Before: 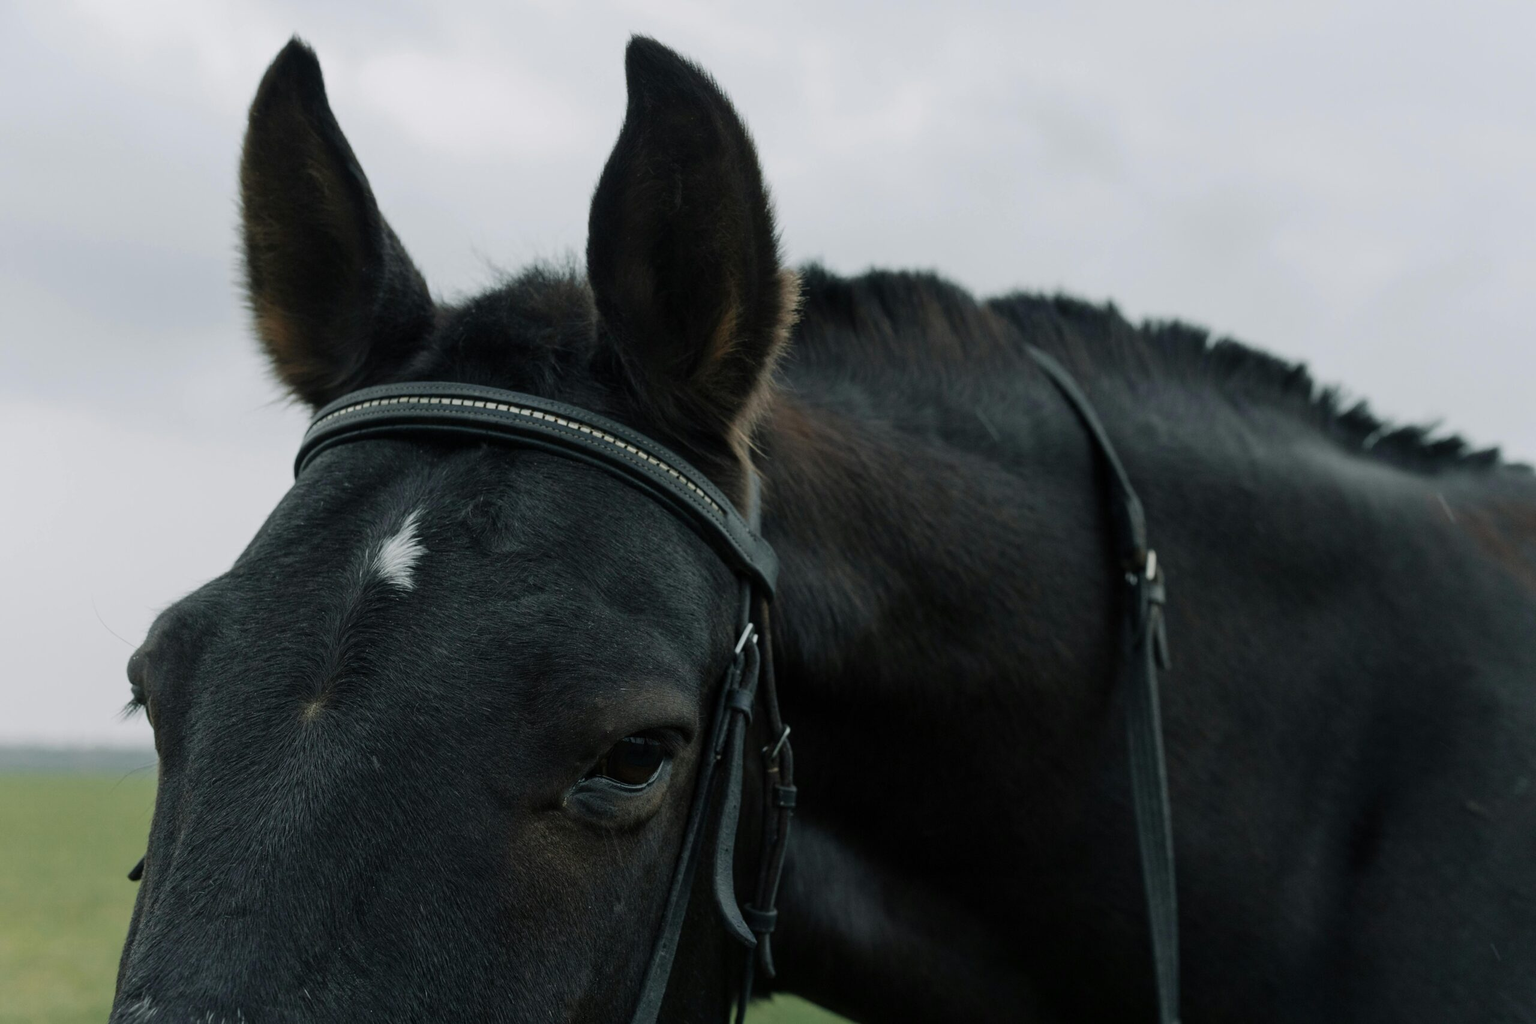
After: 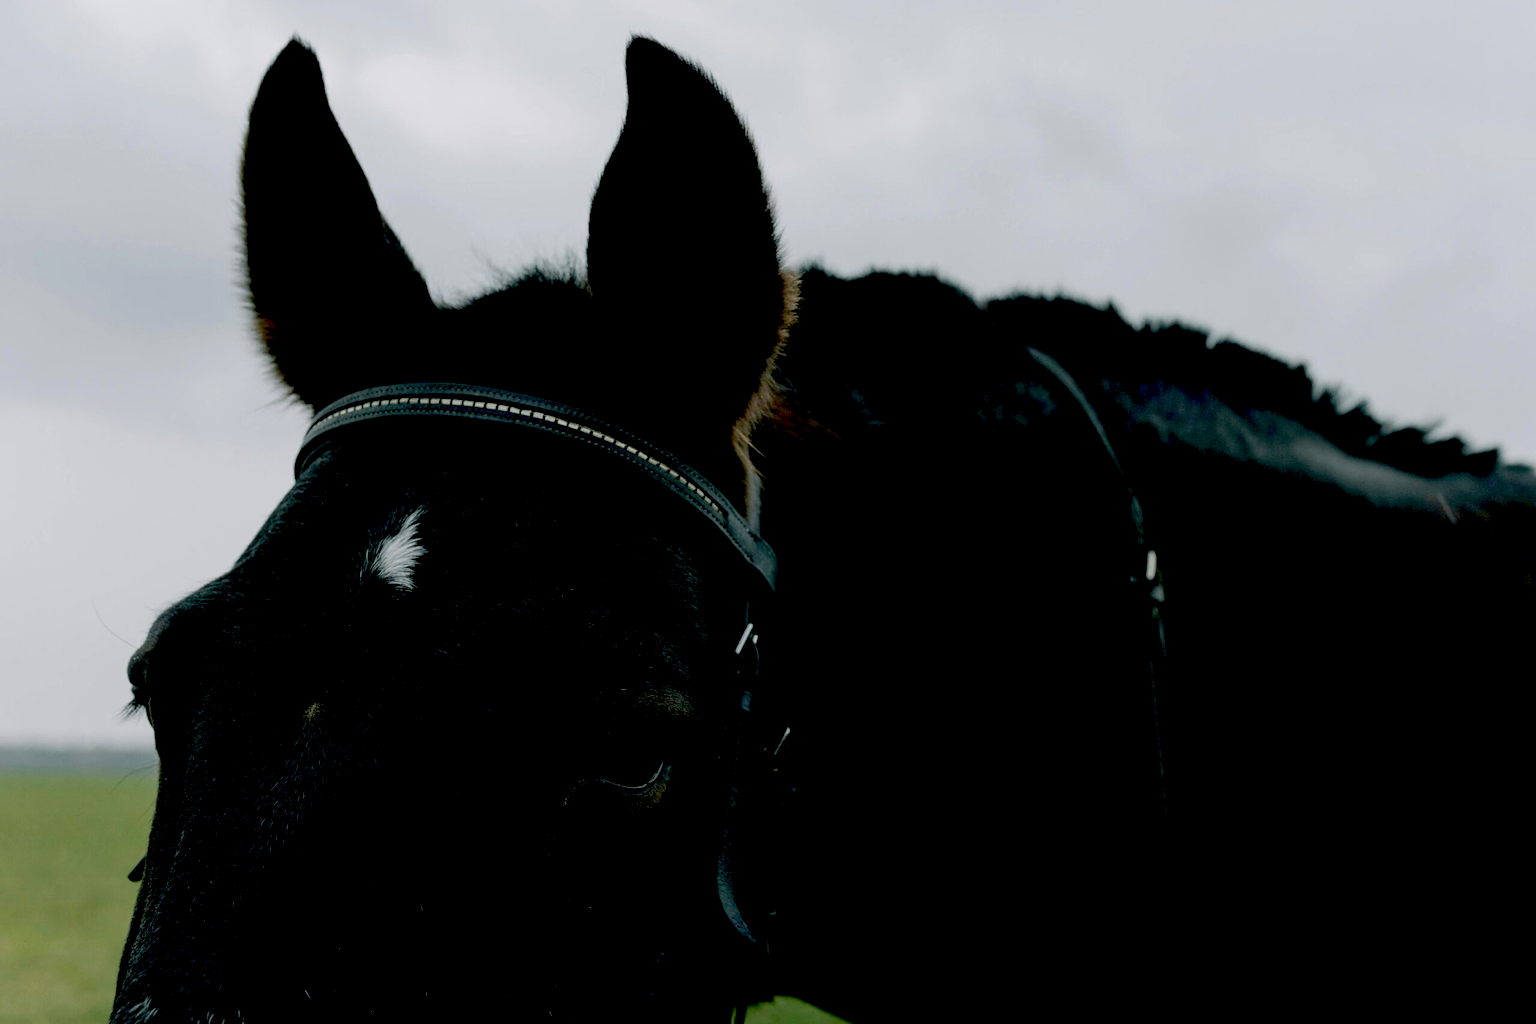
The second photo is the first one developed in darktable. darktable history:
exposure: black level correction 0.055, exposure -0.033 EV, compensate highlight preservation false
